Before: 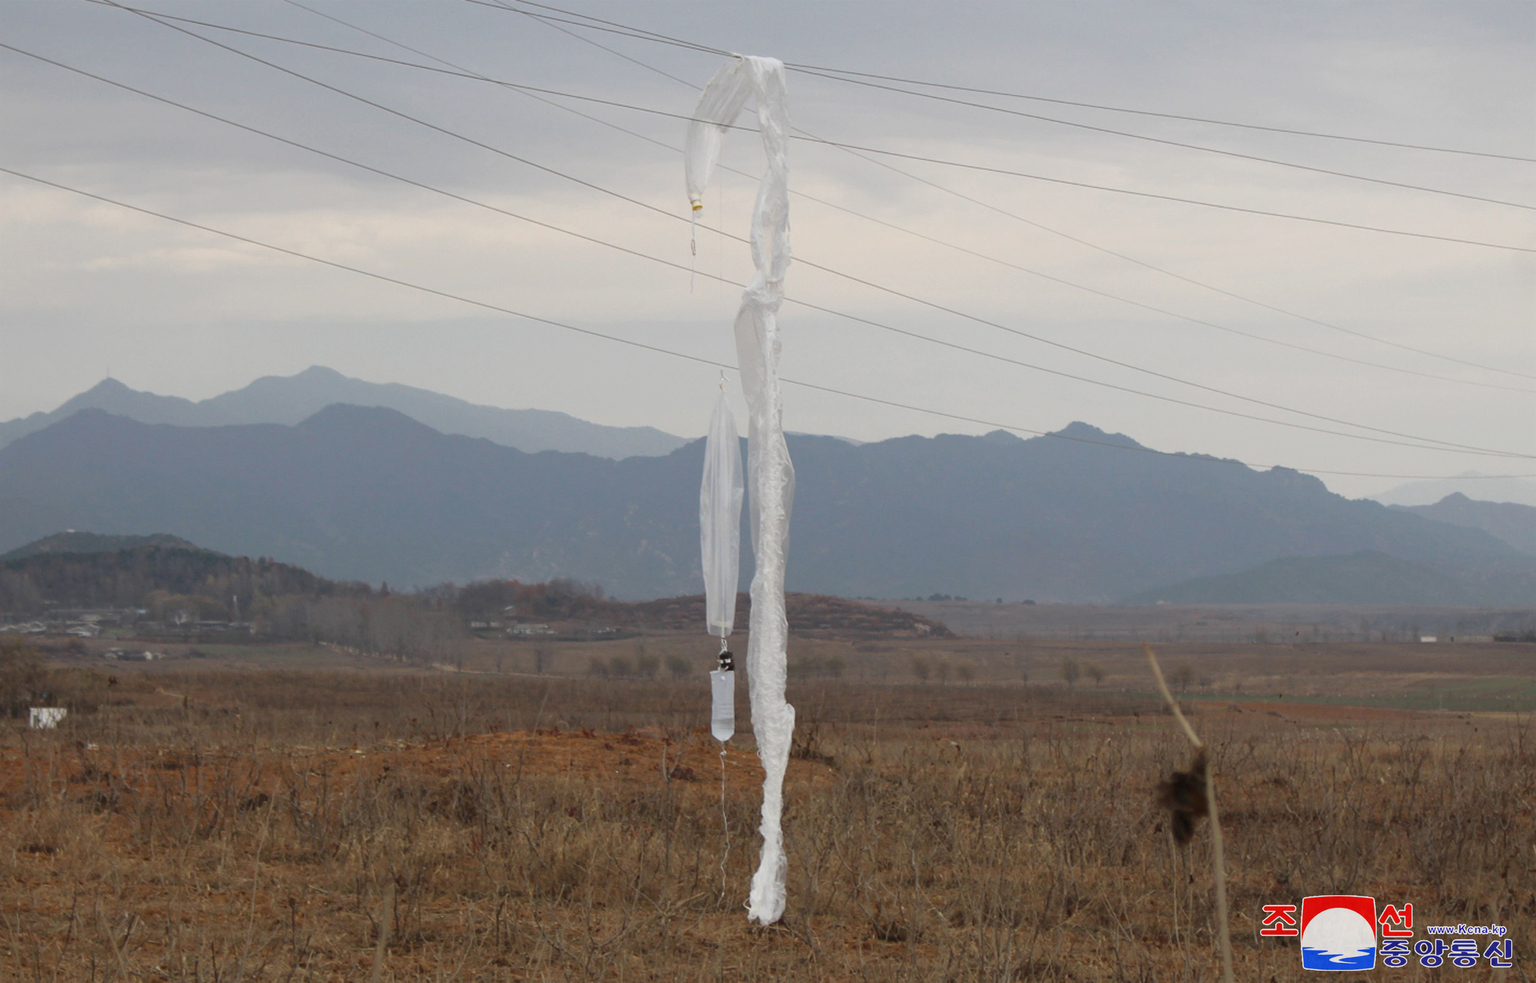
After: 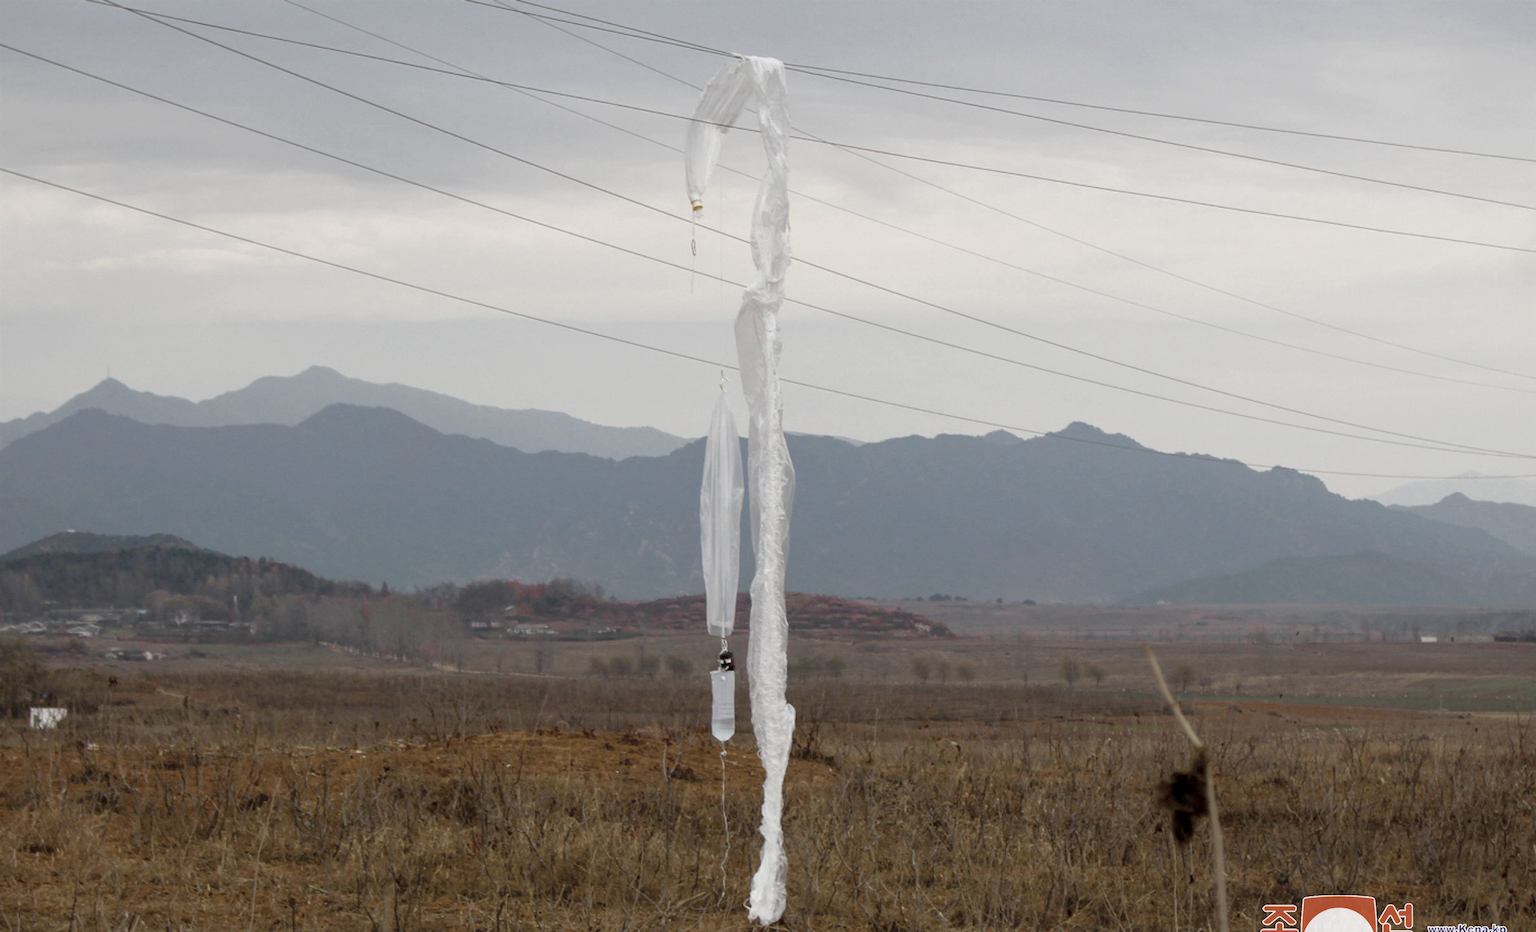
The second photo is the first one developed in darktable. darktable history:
local contrast: highlights 100%, shadows 100%, detail 120%, midtone range 0.2
exposure: black level correction 0.005, exposure 0.014 EV, compensate highlight preservation false
color balance rgb: perceptual saturation grading › global saturation 35%, perceptual saturation grading › highlights -30%, perceptual saturation grading › shadows 35%, perceptual brilliance grading › global brilliance 3%, perceptual brilliance grading › highlights -3%, perceptual brilliance grading › shadows 3%
color zones: curves: ch0 [(0, 0.6) (0.129, 0.508) (0.193, 0.483) (0.429, 0.5) (0.571, 0.5) (0.714, 0.5) (0.857, 0.5) (1, 0.6)]; ch1 [(0, 0.481) (0.112, 0.245) (0.213, 0.223) (0.429, 0.233) (0.571, 0.231) (0.683, 0.242) (0.857, 0.296) (1, 0.481)]
crop and rotate: top 0%, bottom 5.097%
color balance: contrast 6.48%, output saturation 113.3%
